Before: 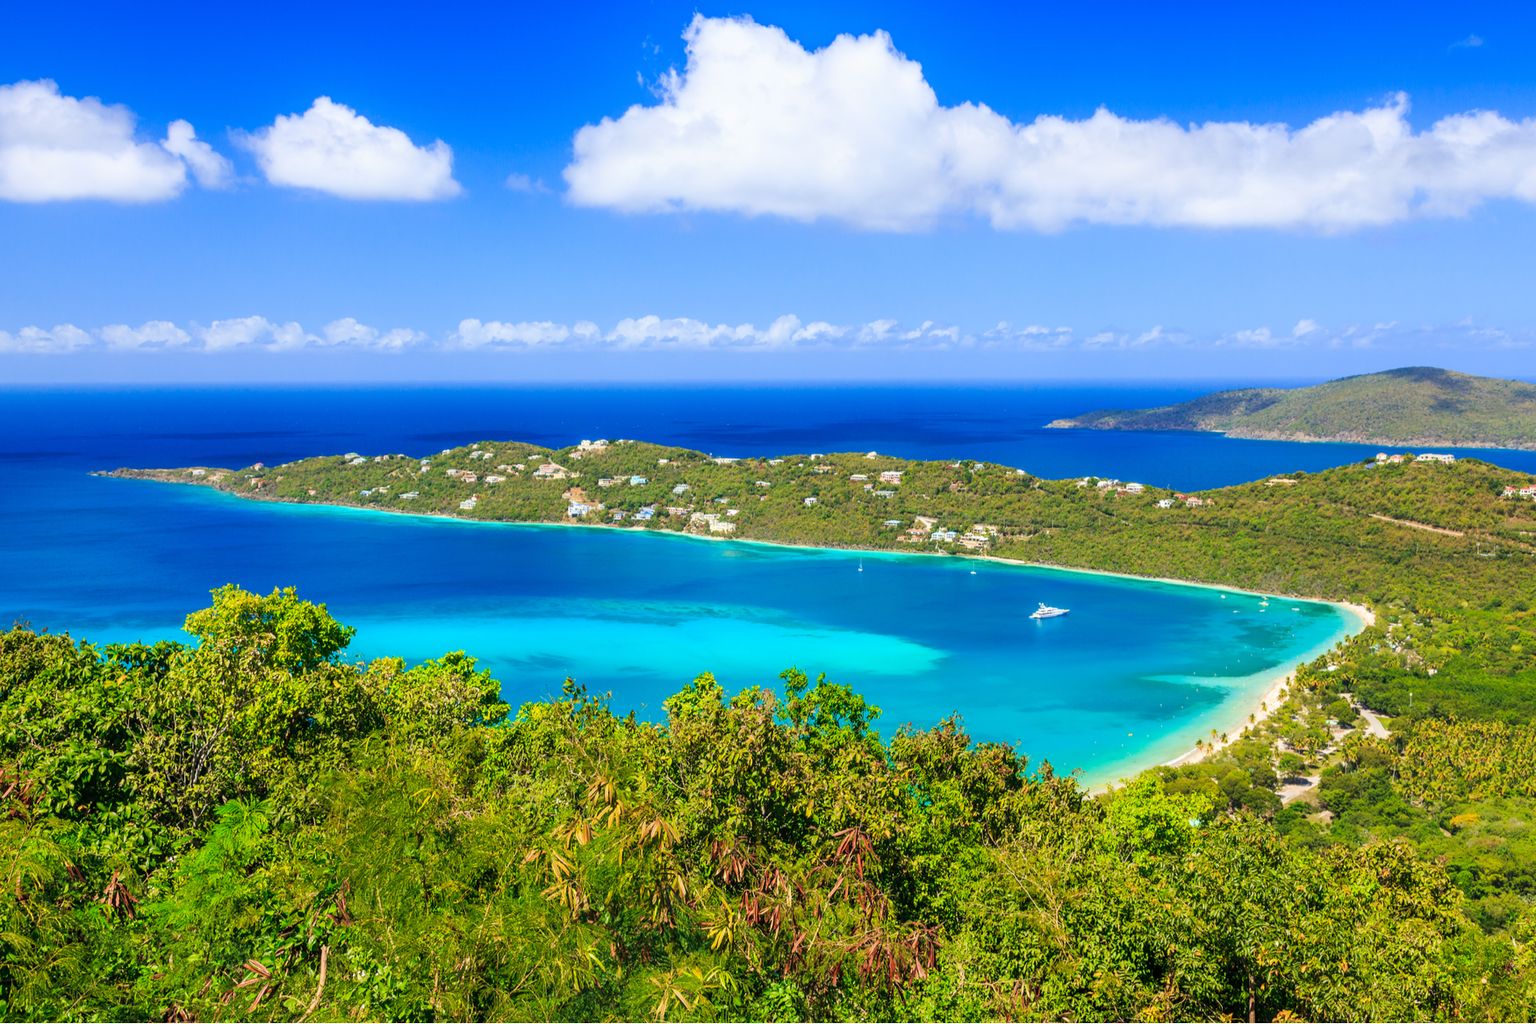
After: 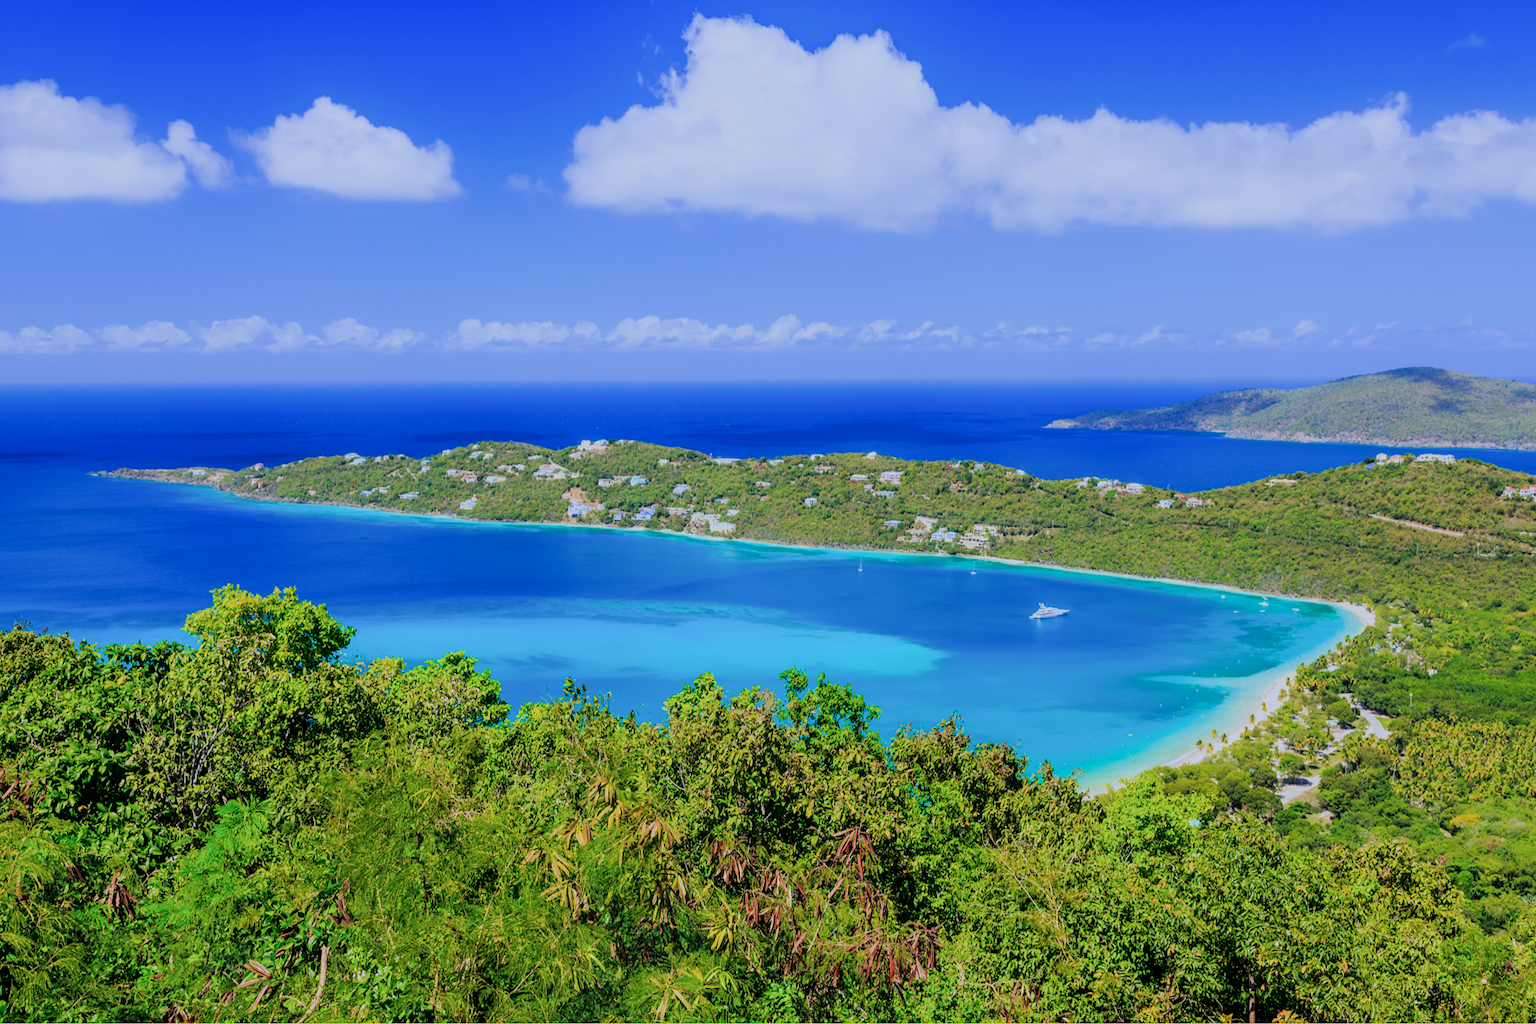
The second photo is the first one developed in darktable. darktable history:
filmic rgb: black relative exposure -7.65 EV, white relative exposure 4.56 EV, hardness 3.61
white balance: red 0.967, blue 1.119, emerald 0.756
color calibration: x 0.367, y 0.379, temperature 4395.86 K
